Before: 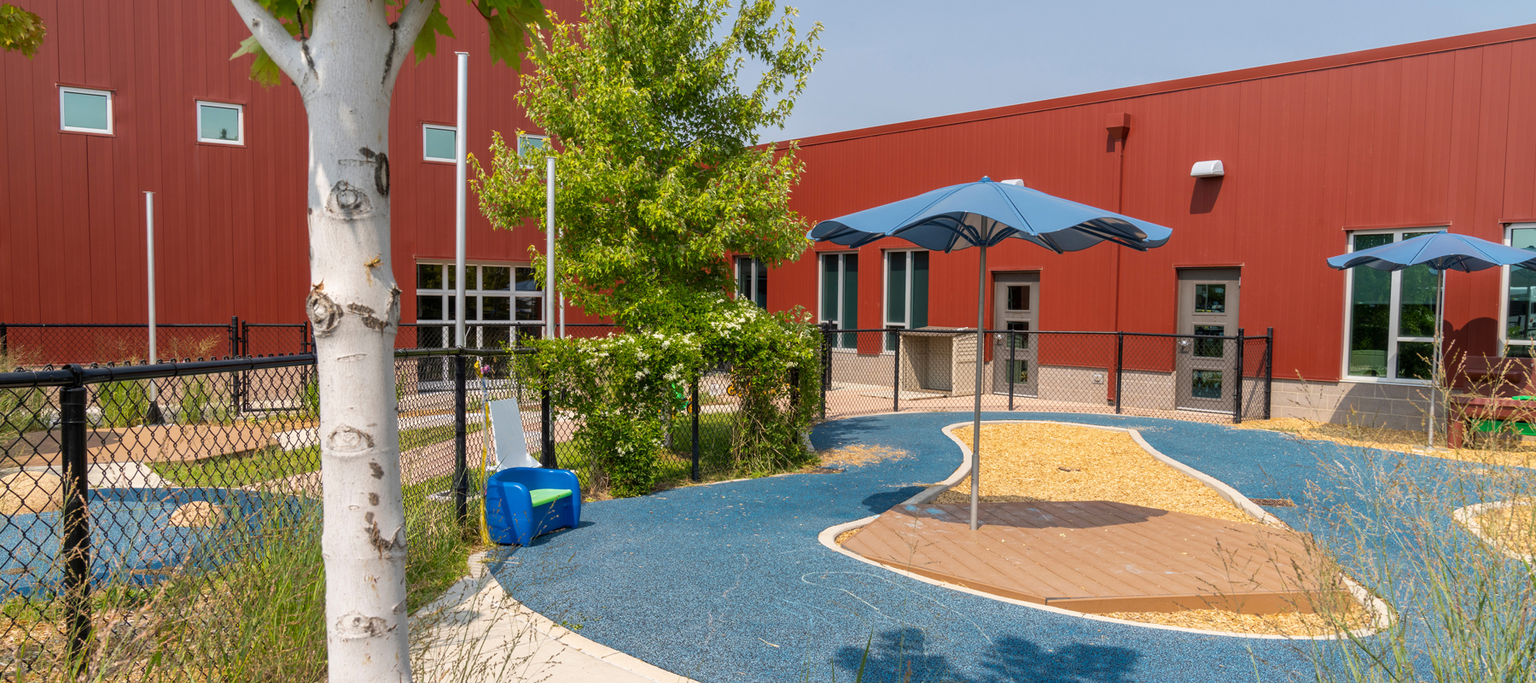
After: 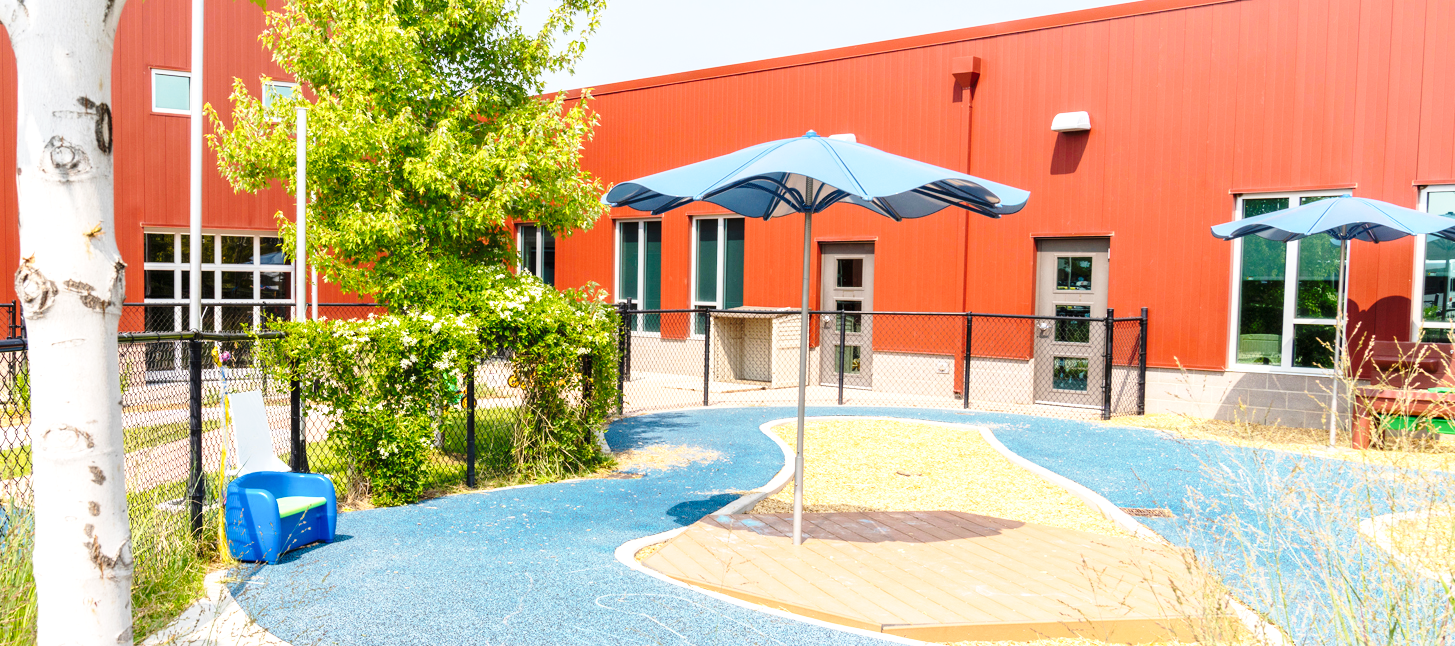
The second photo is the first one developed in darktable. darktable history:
exposure: black level correction 0, exposure 0.7 EV, compensate exposure bias true, compensate highlight preservation false
crop: left 19.159%, top 9.58%, bottom 9.58%
base curve: curves: ch0 [(0, 0) (0.028, 0.03) (0.121, 0.232) (0.46, 0.748) (0.859, 0.968) (1, 1)], preserve colors none
